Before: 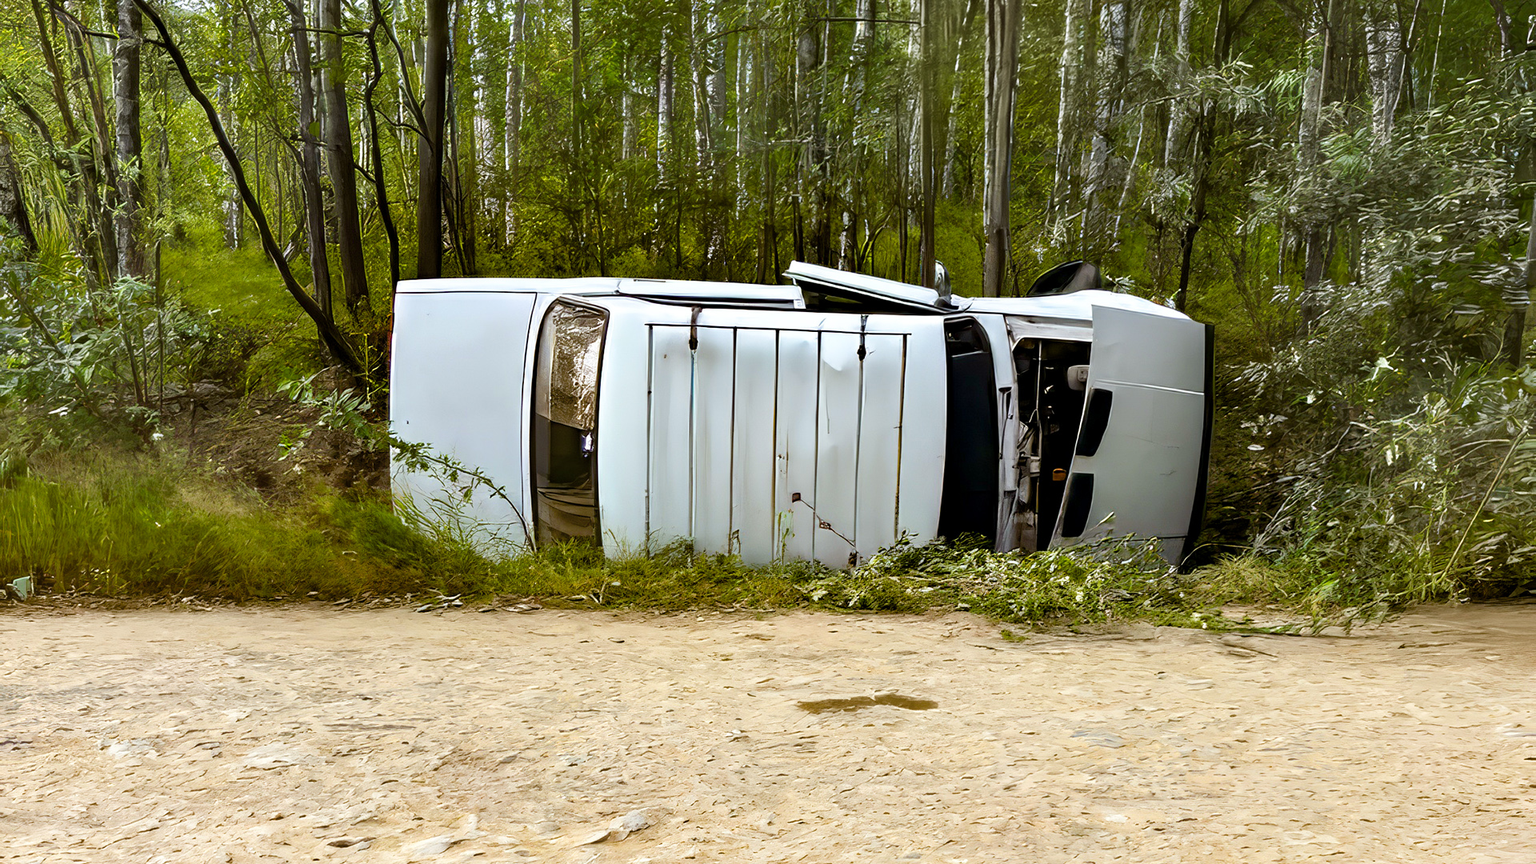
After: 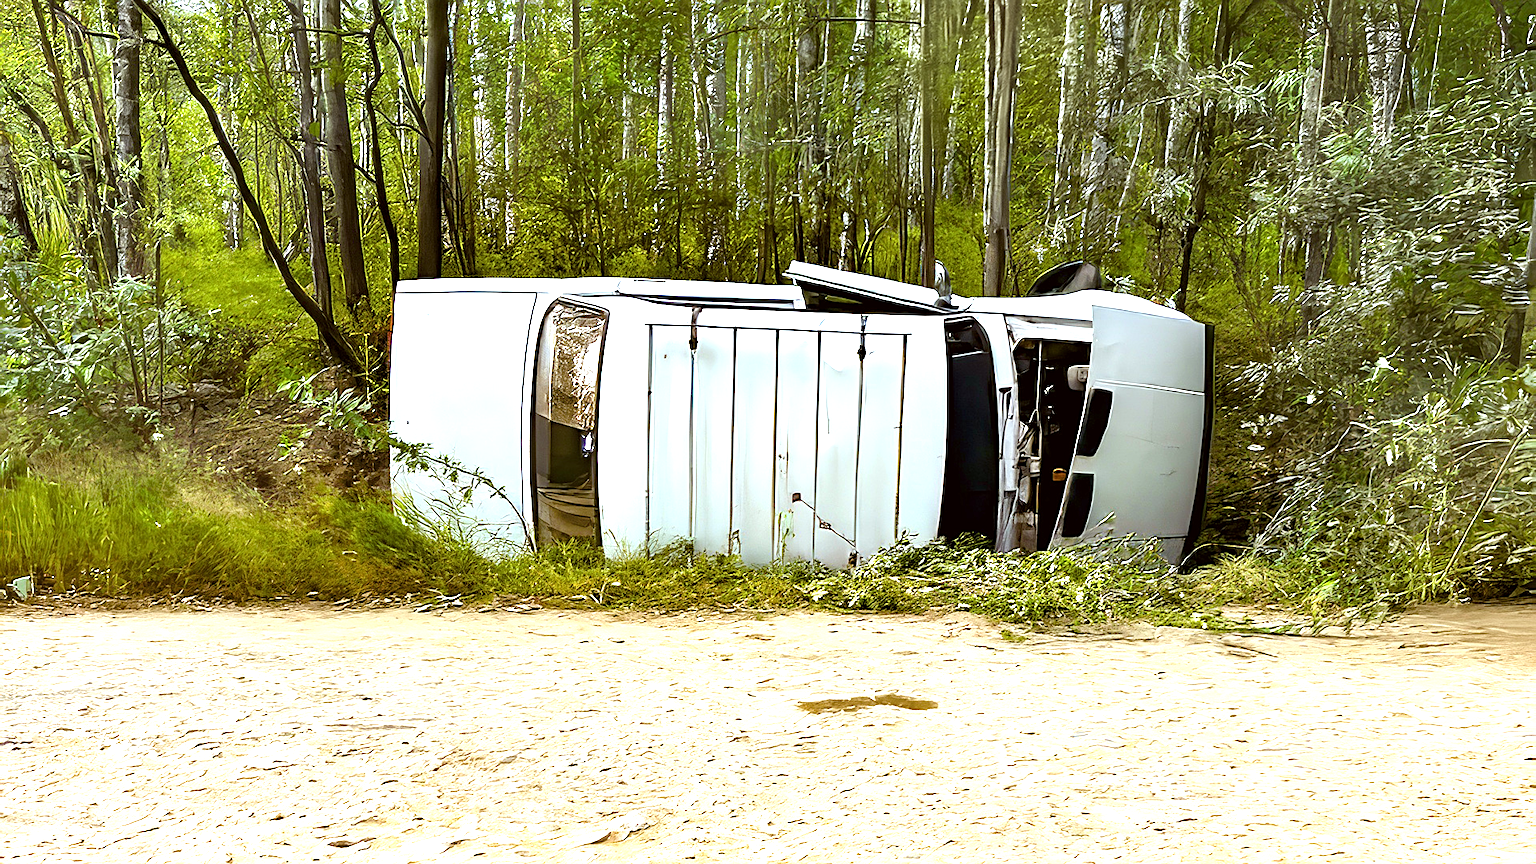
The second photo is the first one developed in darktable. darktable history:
color correction: highlights a* -2.99, highlights b* -2.12, shadows a* 2.31, shadows b* 2.81
sharpen: on, module defaults
exposure: black level correction 0, exposure 1 EV, compensate exposure bias true, compensate highlight preservation false
